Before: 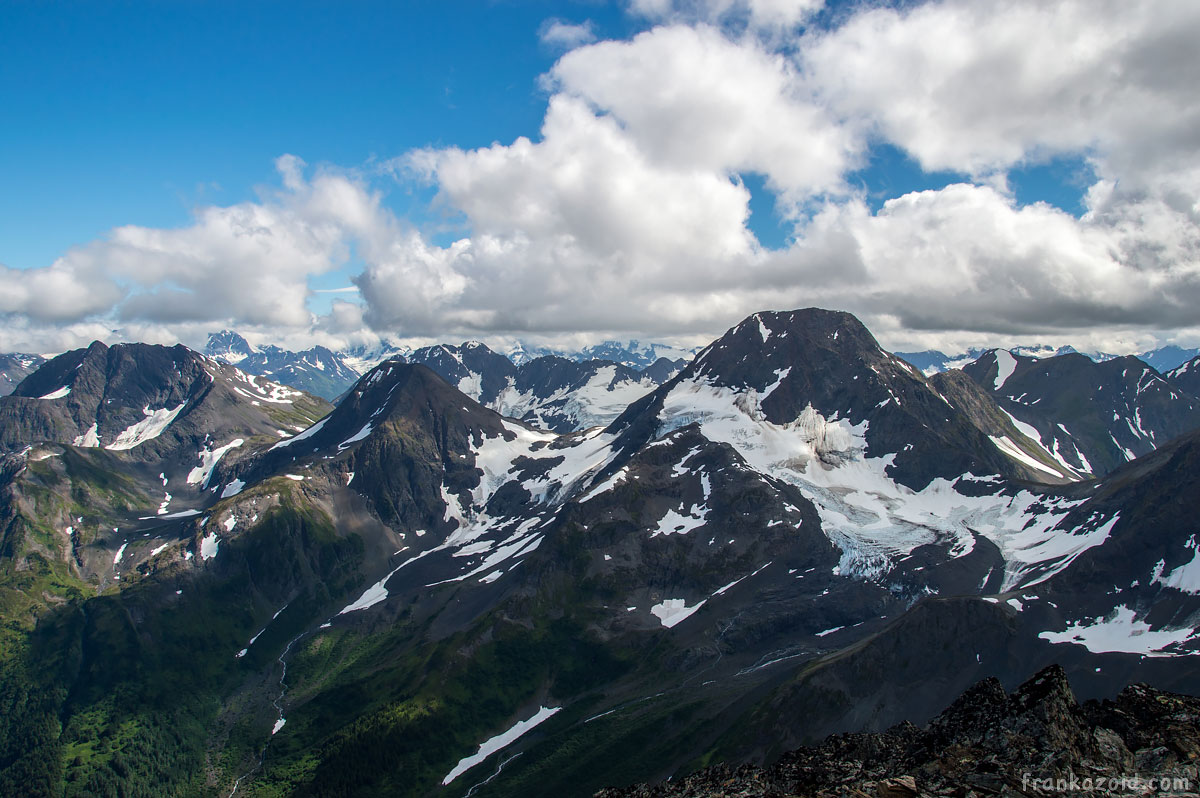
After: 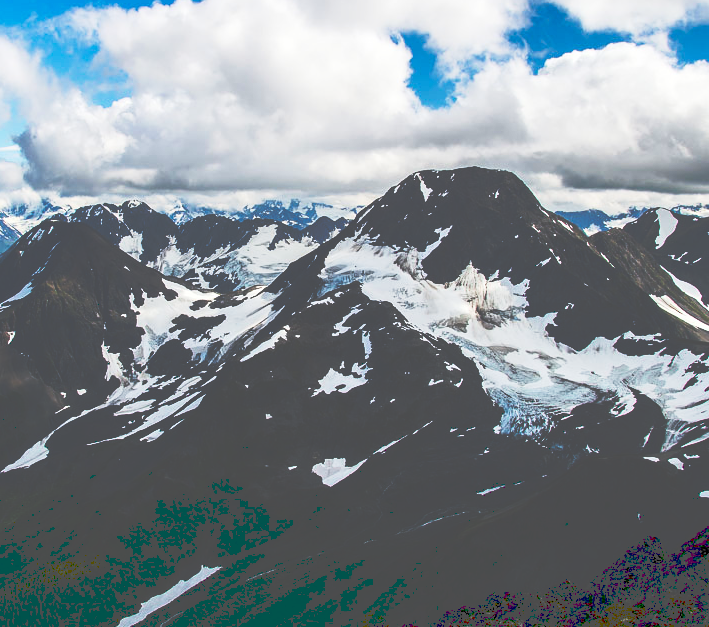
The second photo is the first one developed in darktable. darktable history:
crop and rotate: left 28.256%, top 17.734%, right 12.656%, bottom 3.573%
contrast brightness saturation: contrast 0.21, brightness -0.11, saturation 0.21
tone curve: curves: ch0 [(0, 0) (0.003, 0.319) (0.011, 0.319) (0.025, 0.323) (0.044, 0.323) (0.069, 0.327) (0.1, 0.33) (0.136, 0.338) (0.177, 0.348) (0.224, 0.361) (0.277, 0.374) (0.335, 0.398) (0.399, 0.444) (0.468, 0.516) (0.543, 0.595) (0.623, 0.694) (0.709, 0.793) (0.801, 0.883) (0.898, 0.942) (1, 1)], preserve colors none
